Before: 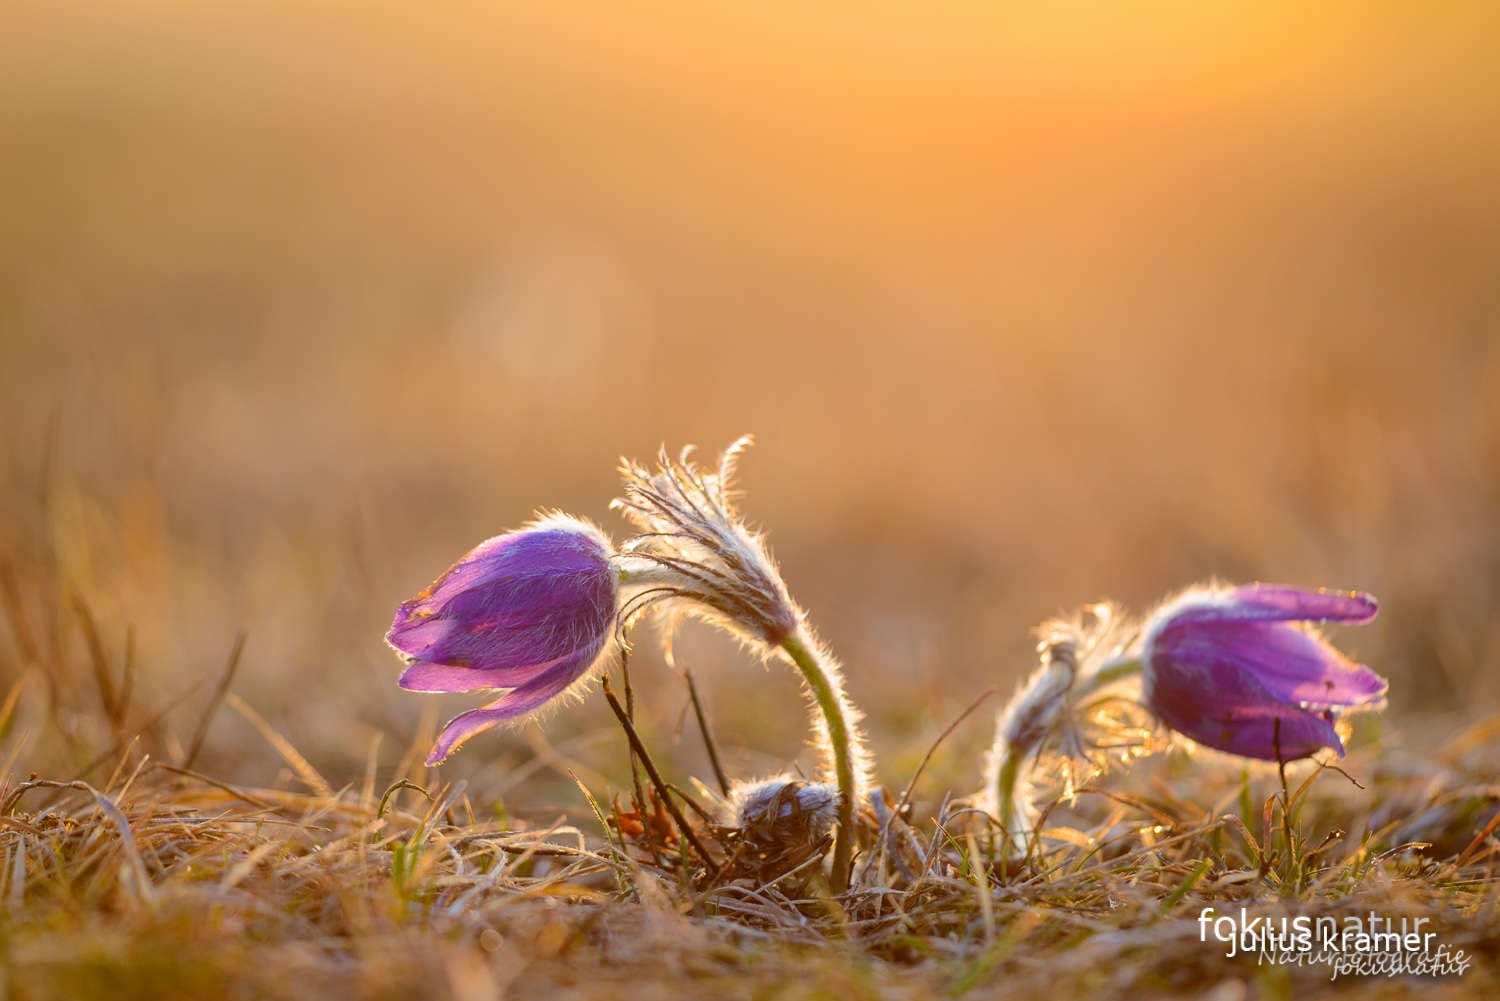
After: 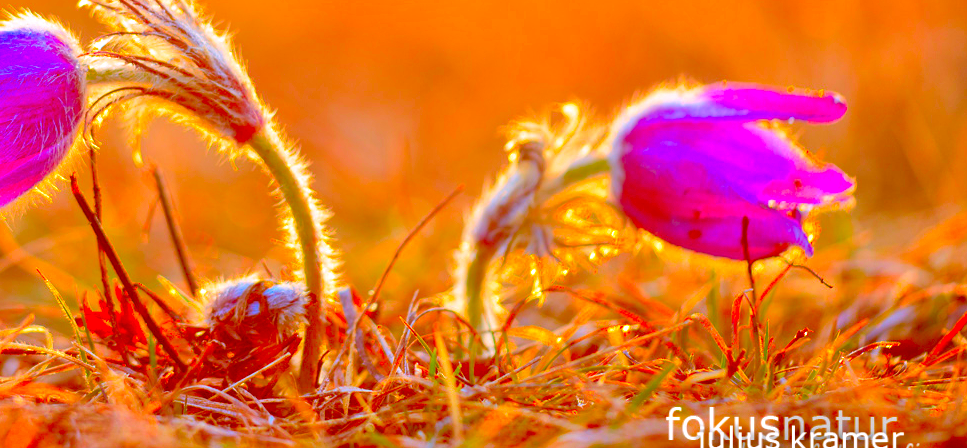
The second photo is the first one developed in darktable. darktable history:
tone equalizer: -7 EV 0.15 EV, -6 EV 0.6 EV, -5 EV 1.15 EV, -4 EV 1.33 EV, -3 EV 1.15 EV, -2 EV 0.6 EV, -1 EV 0.15 EV, mask exposure compensation -0.5 EV
crop and rotate: left 35.509%, top 50.238%, bottom 4.934%
color correction: highlights a* 1.59, highlights b* -1.7, saturation 2.48
